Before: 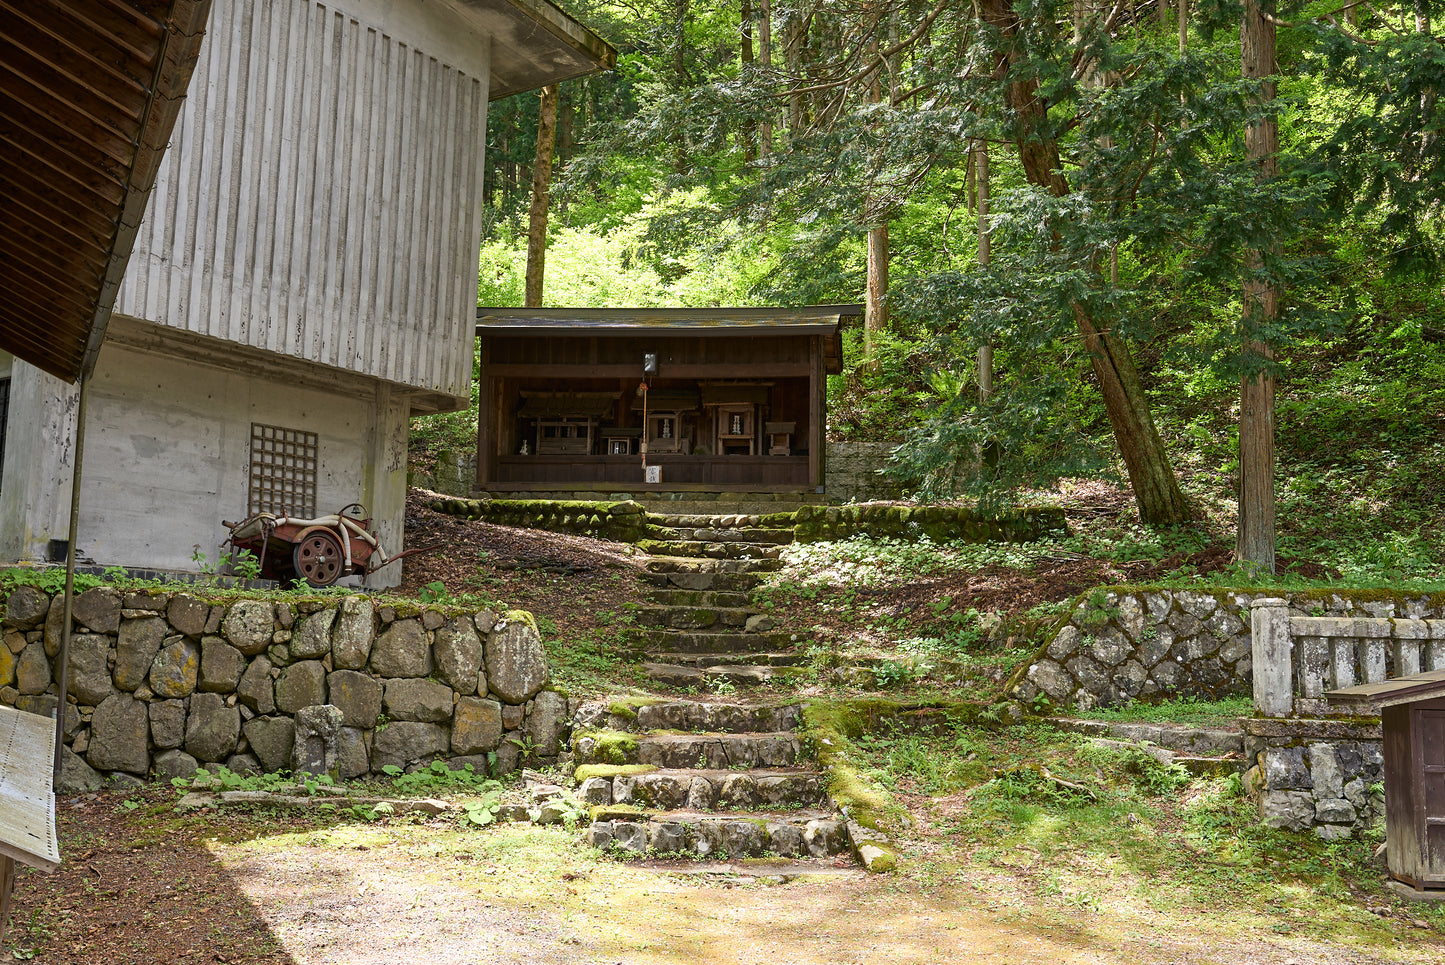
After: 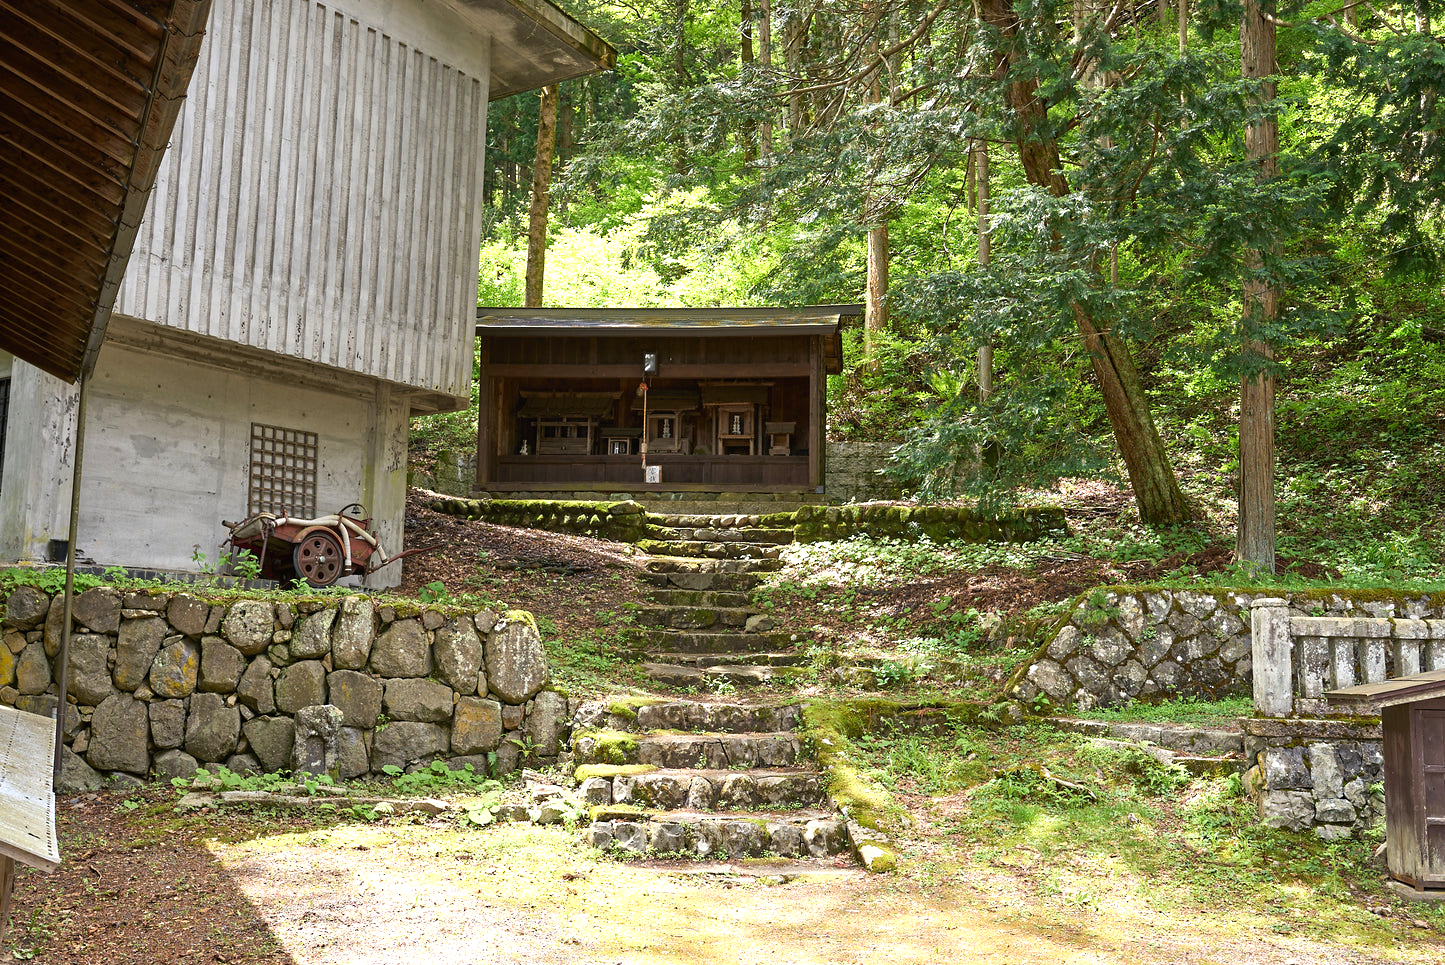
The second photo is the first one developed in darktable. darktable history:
sharpen: radius 5.329, amount 0.313, threshold 26.113
exposure: black level correction 0, exposure 0.5 EV, compensate highlight preservation false
